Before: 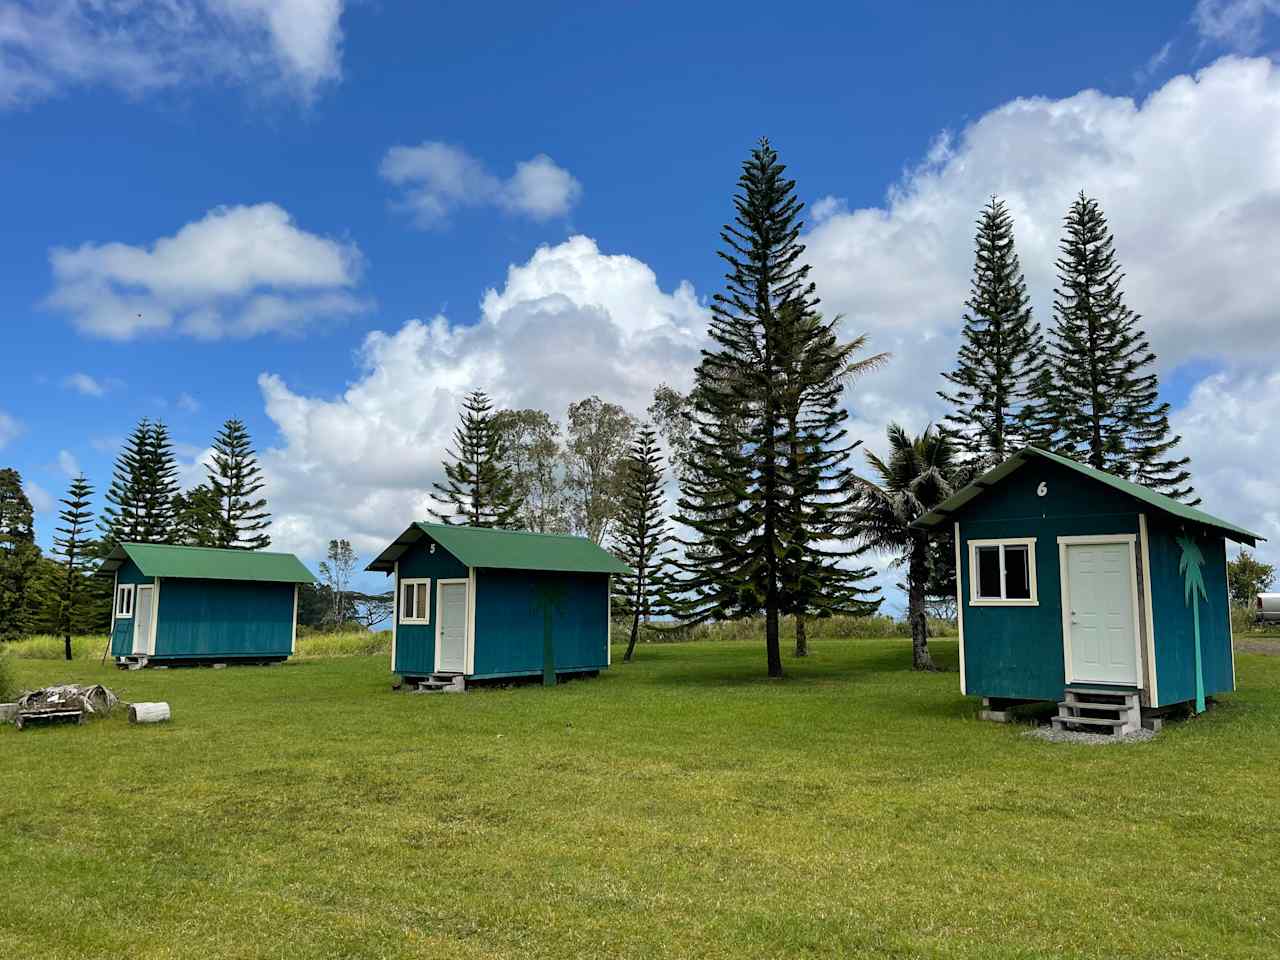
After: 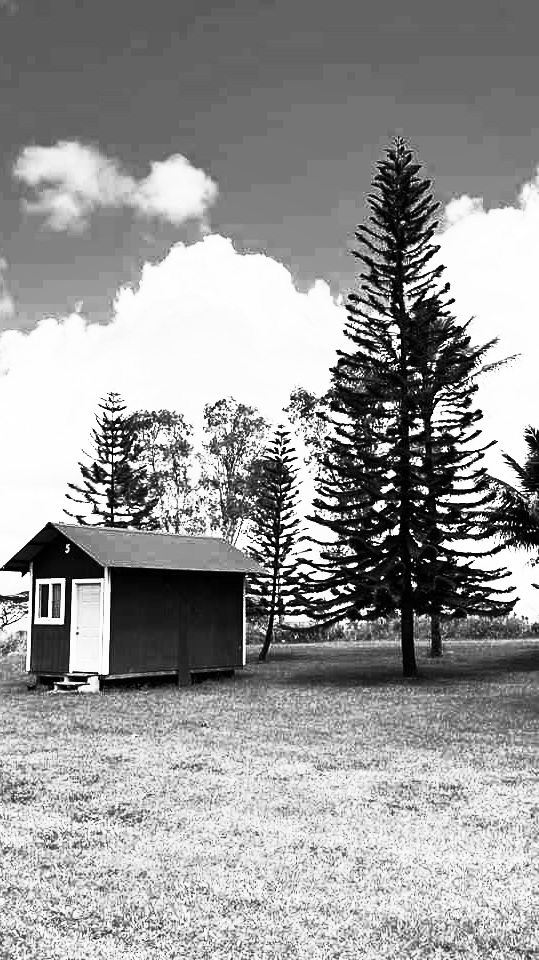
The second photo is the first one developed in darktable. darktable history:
color balance rgb: linear chroma grading › global chroma 9%, perceptual saturation grading › global saturation 36%, perceptual saturation grading › shadows 35%, perceptual brilliance grading › global brilliance 15%, perceptual brilliance grading › shadows -35%, global vibrance 15%
crop: left 28.583%, right 29.231%
contrast brightness saturation: contrast 0.53, brightness 0.47, saturation -1
shadows and highlights: shadows -62.32, white point adjustment -5.22, highlights 61.59
